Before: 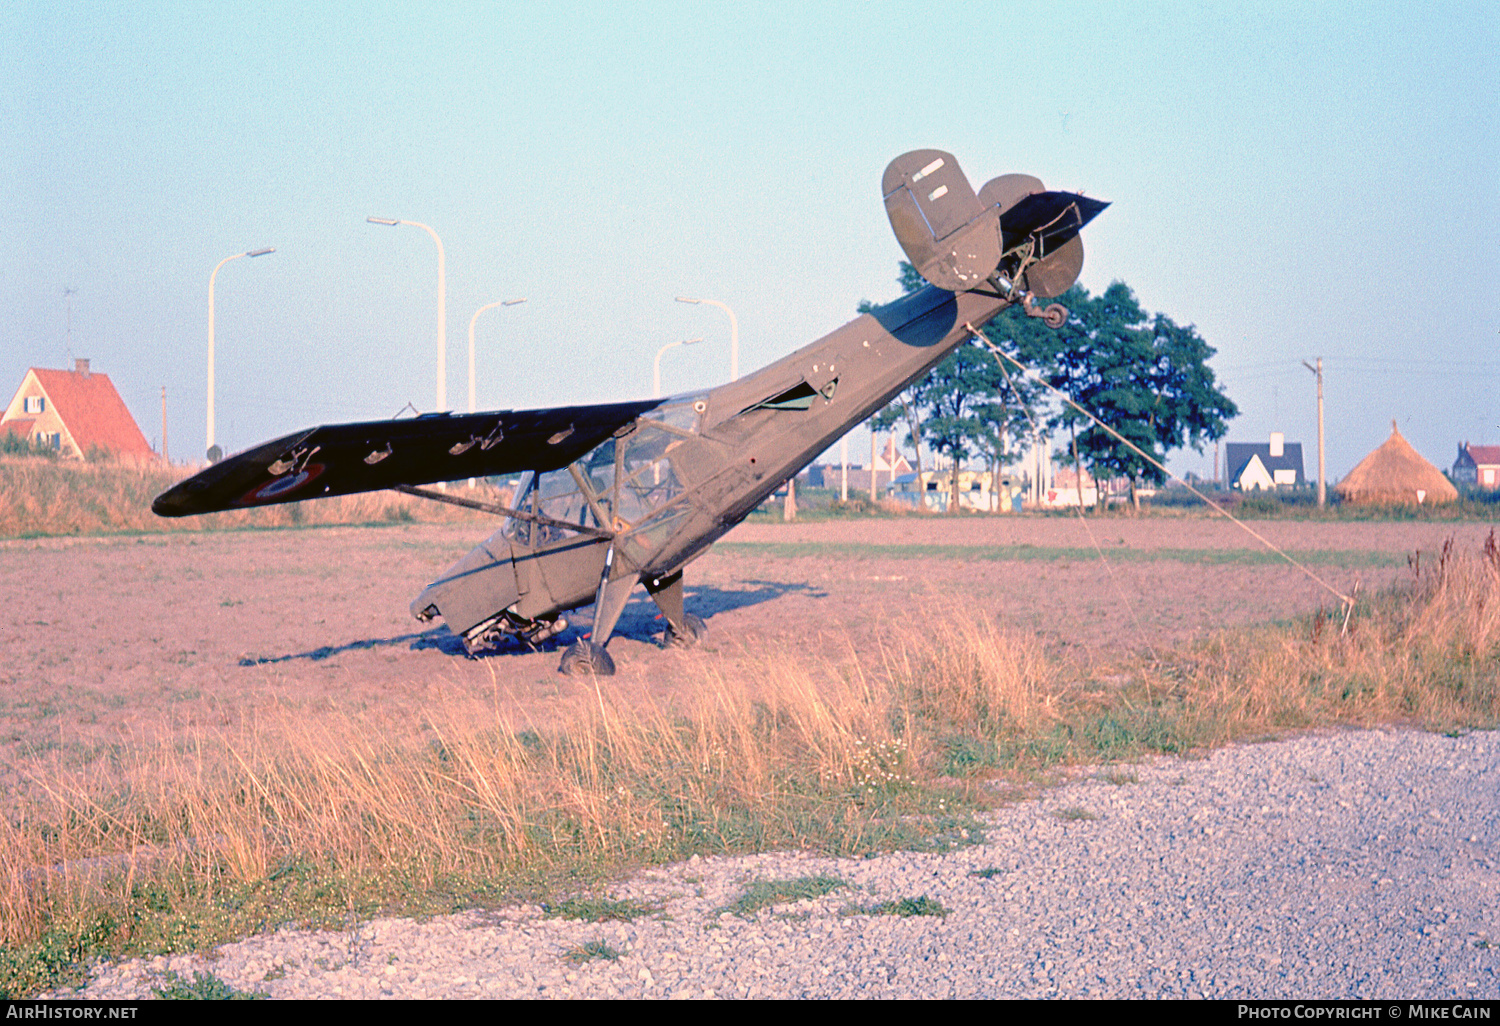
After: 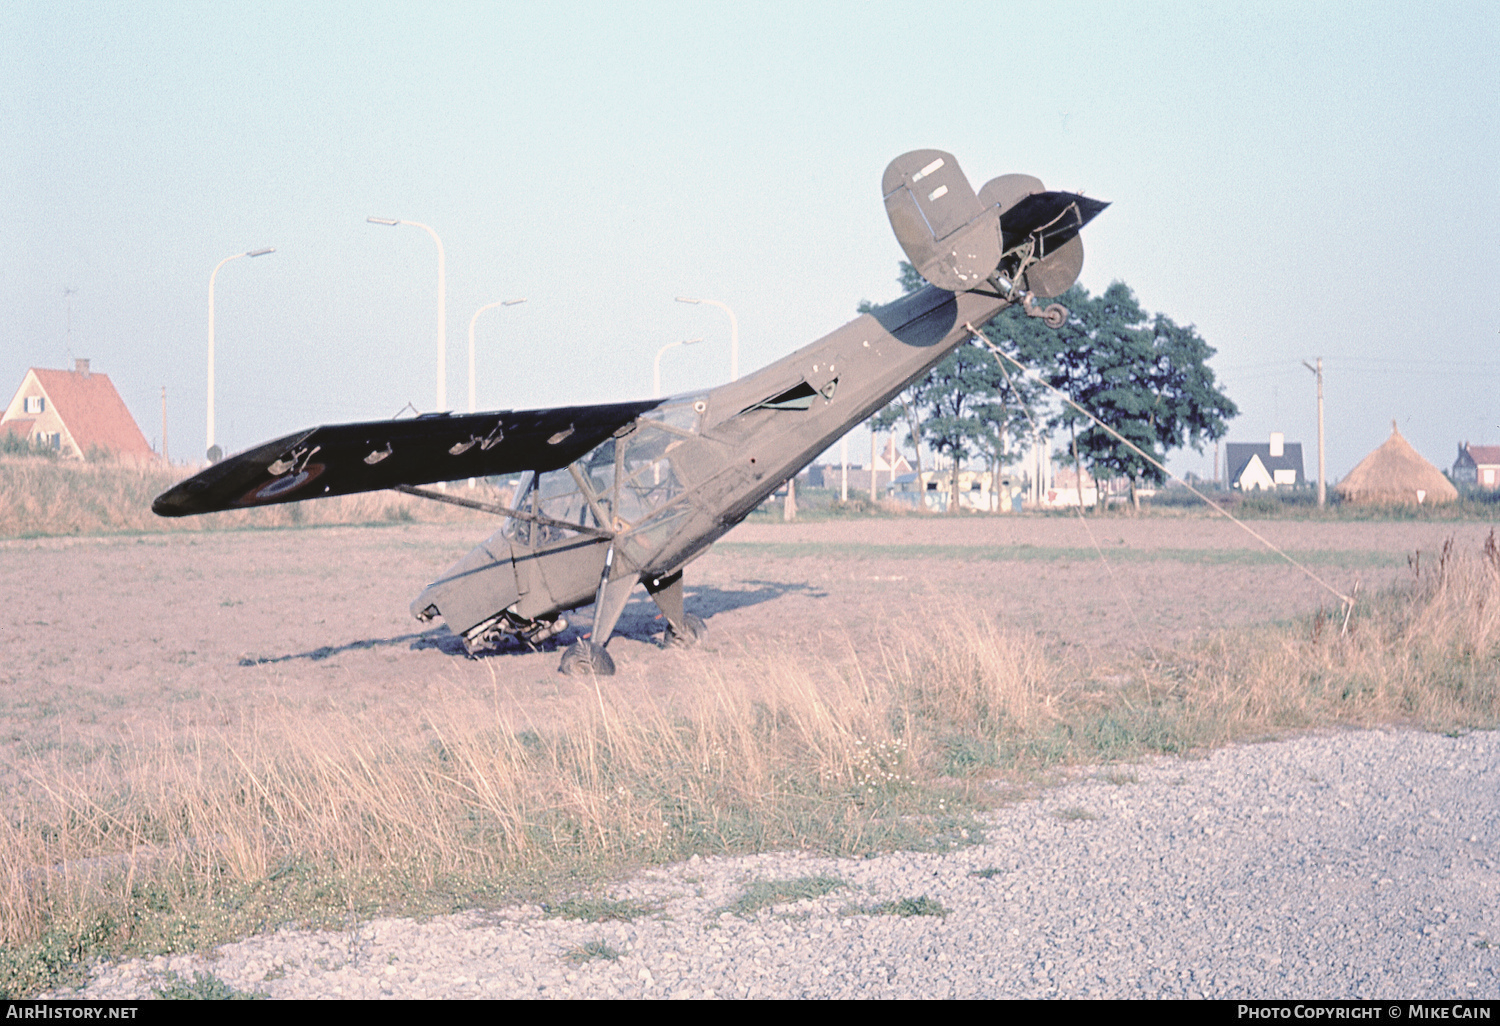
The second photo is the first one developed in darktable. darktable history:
contrast brightness saturation: brightness 0.182, saturation -0.506
